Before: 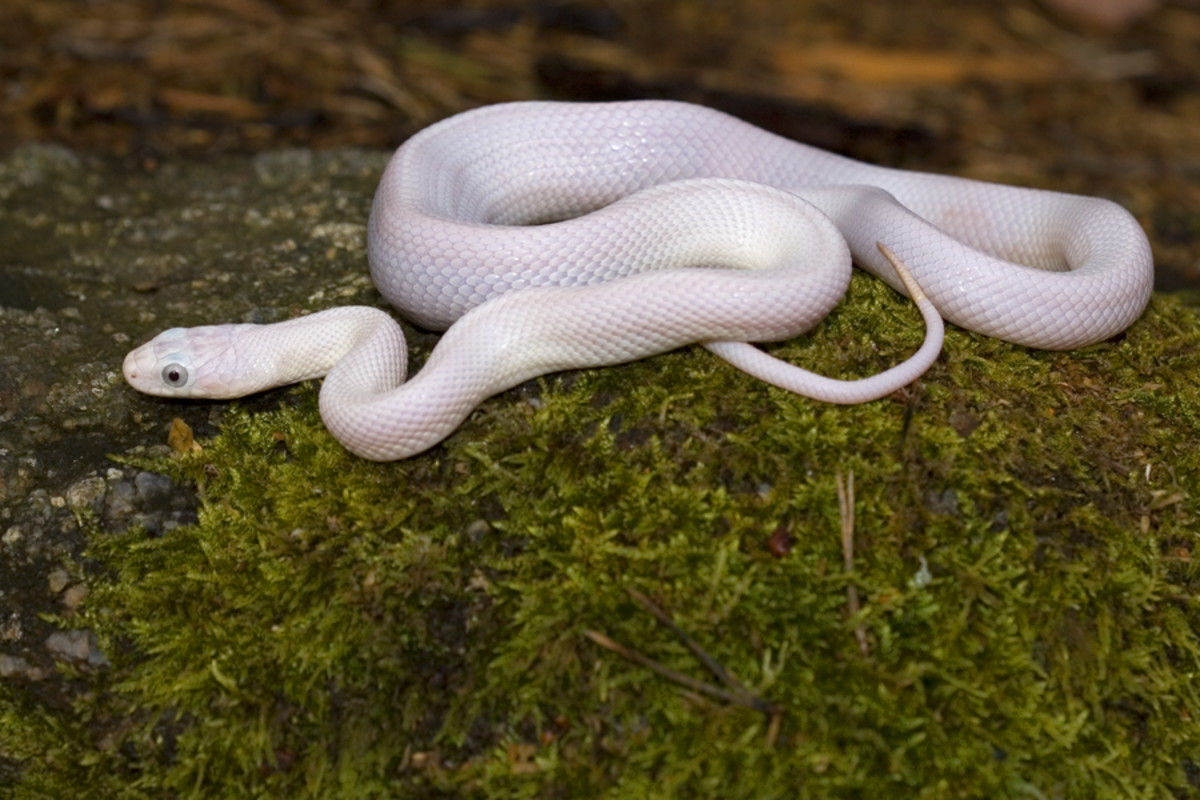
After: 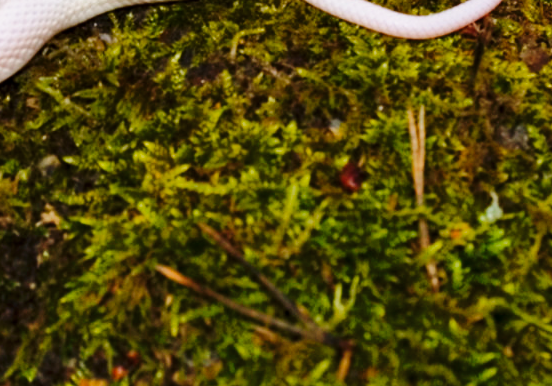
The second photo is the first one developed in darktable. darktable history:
shadows and highlights: soften with gaussian
crop: left 35.754%, top 45.72%, right 18.207%, bottom 5.906%
base curve: curves: ch0 [(0, 0) (0.036, 0.025) (0.121, 0.166) (0.206, 0.329) (0.605, 0.79) (1, 1)], preserve colors none
